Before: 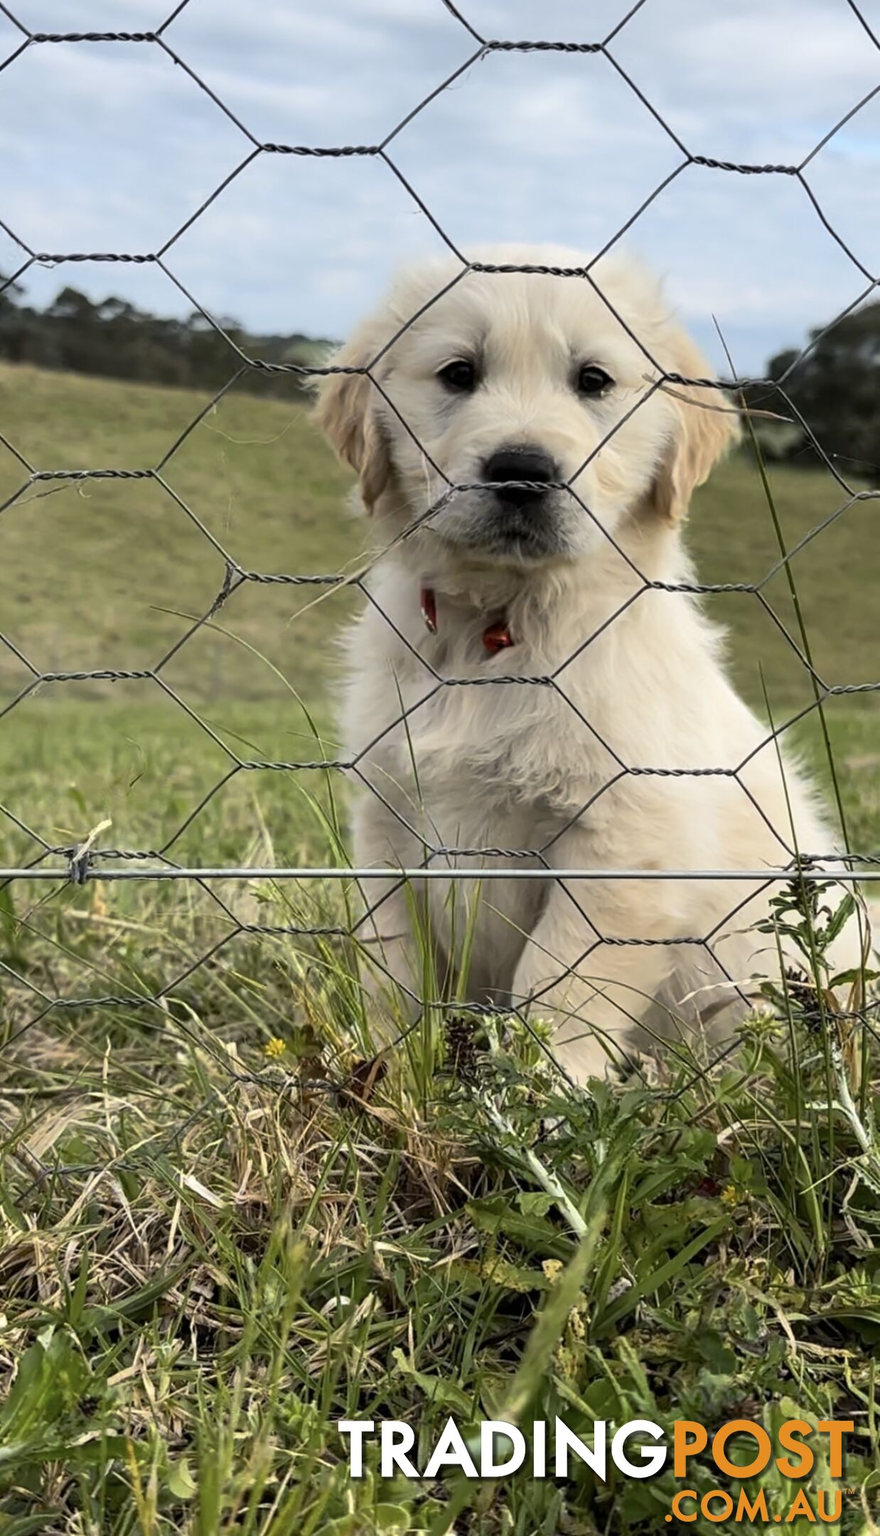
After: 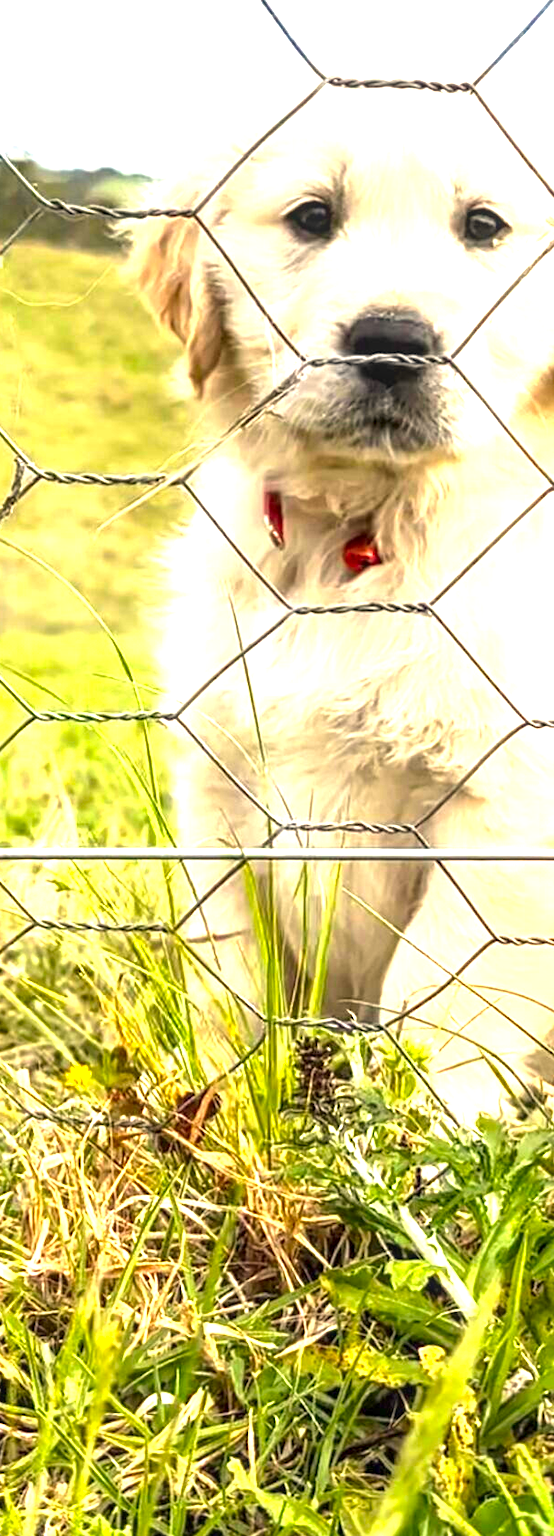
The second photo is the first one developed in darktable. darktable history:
contrast brightness saturation: brightness -0.02, saturation 0.35
crop and rotate: angle 0.02°, left 24.353%, top 13.219%, right 26.156%, bottom 8.224%
rgb levels: preserve colors max RGB
exposure: black level correction 0, exposure 1.9 EV, compensate highlight preservation false
white balance: red 1.045, blue 0.932
local contrast: detail 130%
